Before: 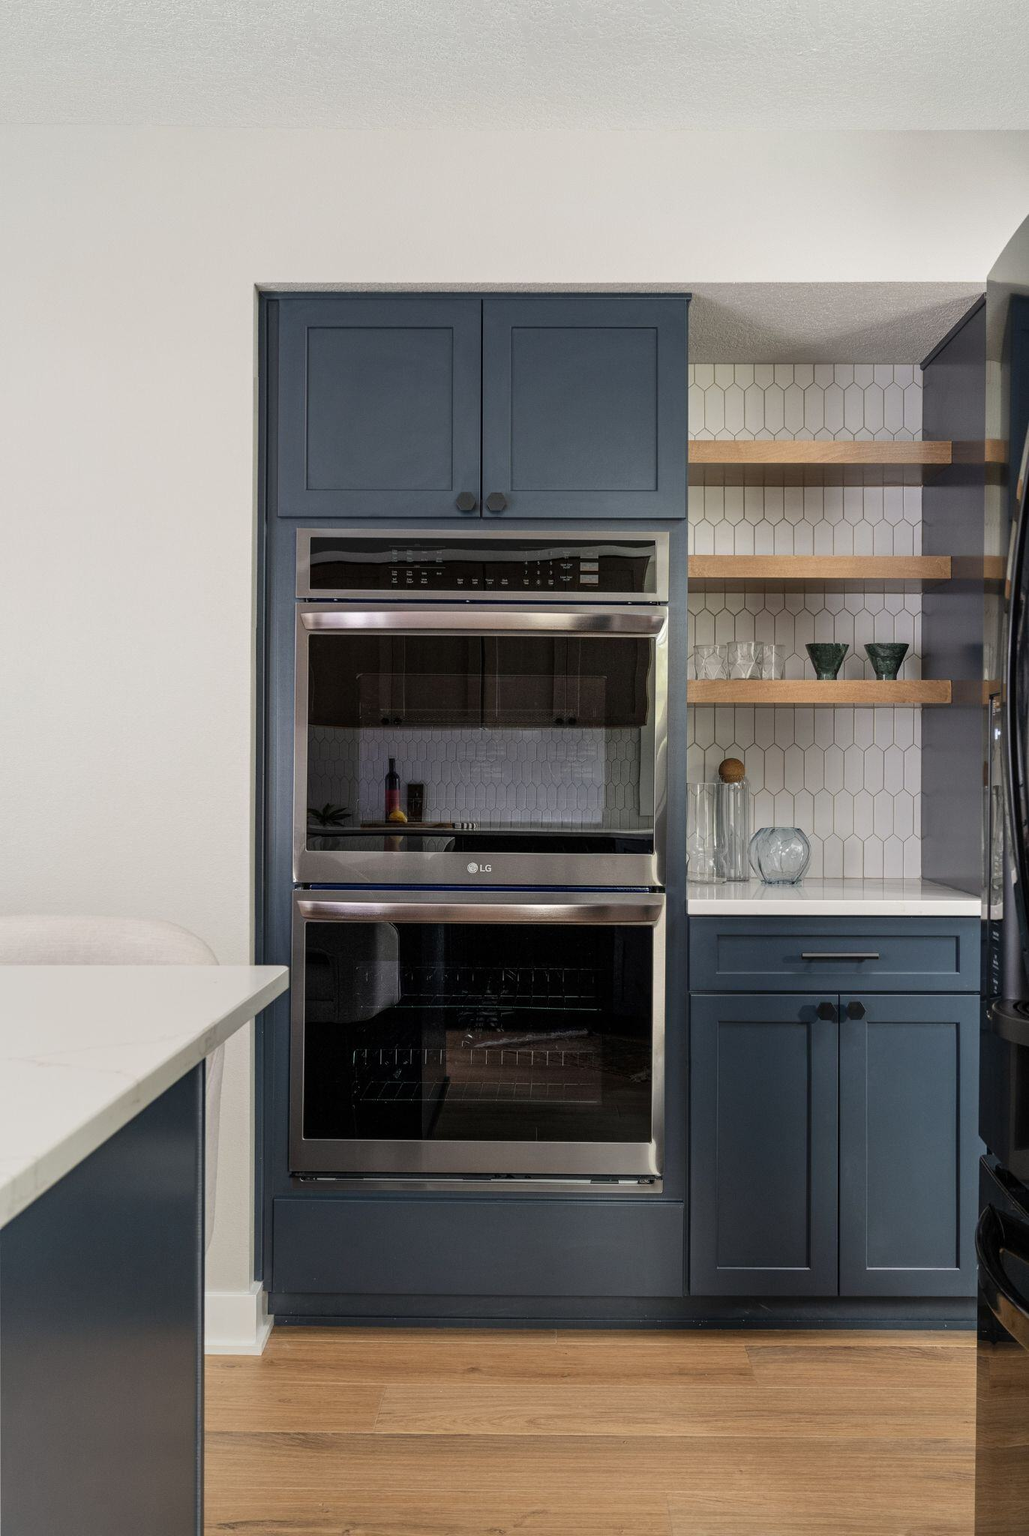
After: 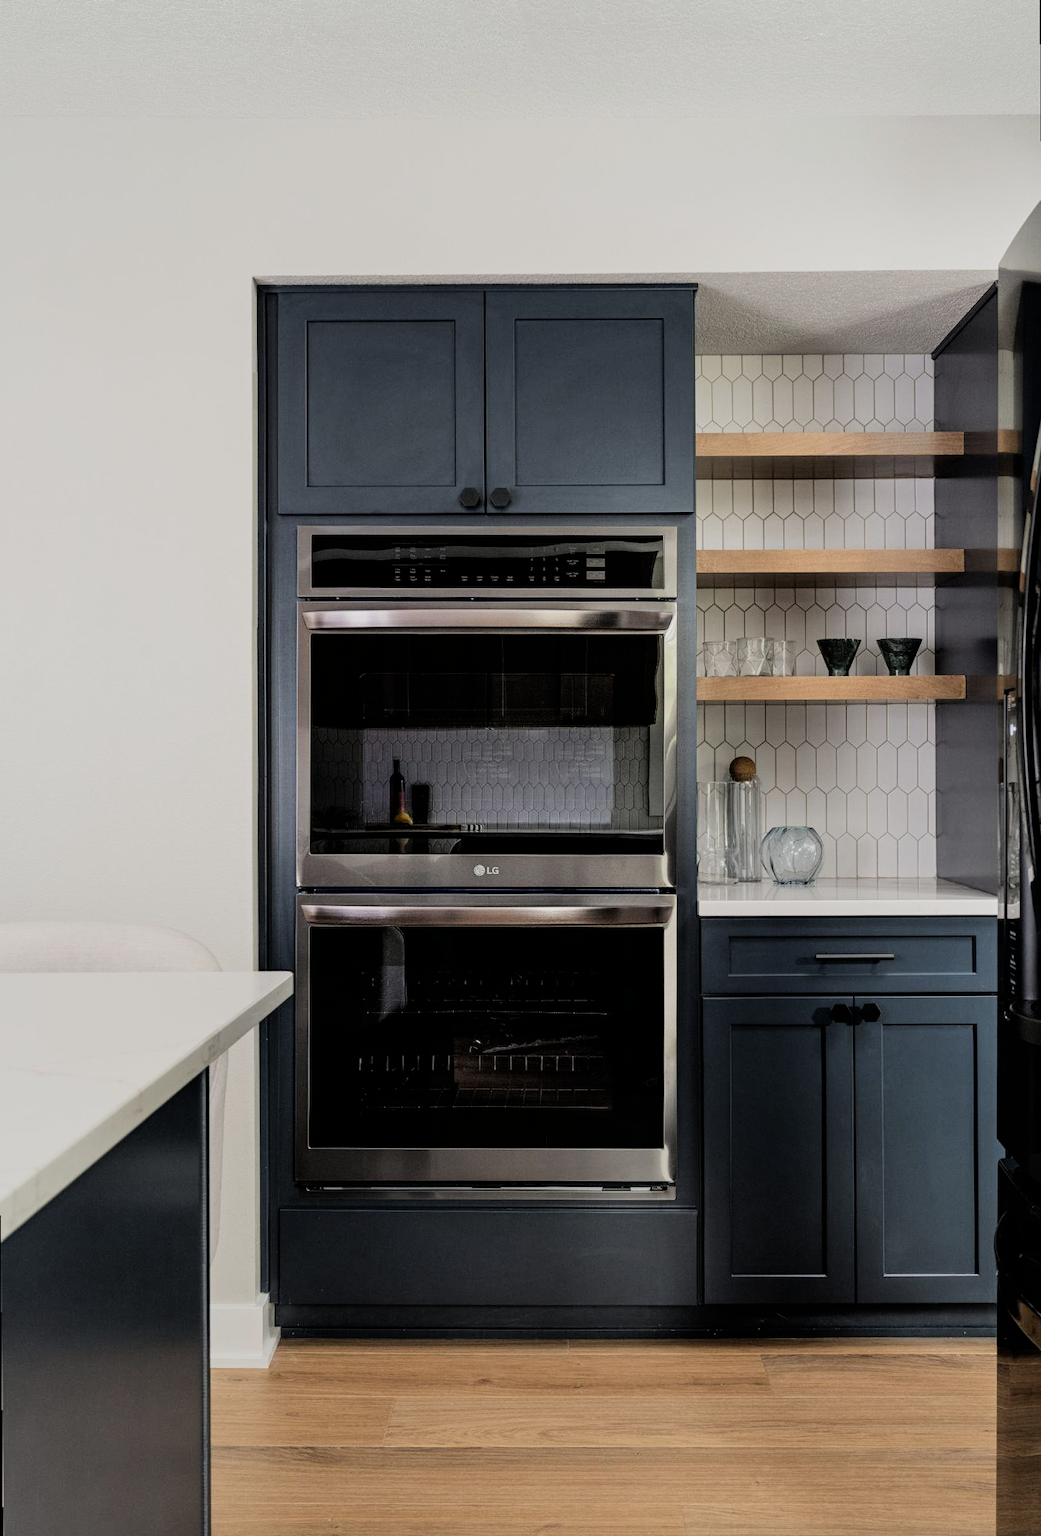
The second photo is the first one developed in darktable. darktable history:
filmic rgb: black relative exposure -5 EV, hardness 2.88, contrast 1.3, highlights saturation mix -30%
rotate and perspective: rotation -0.45°, automatic cropping original format, crop left 0.008, crop right 0.992, crop top 0.012, crop bottom 0.988
